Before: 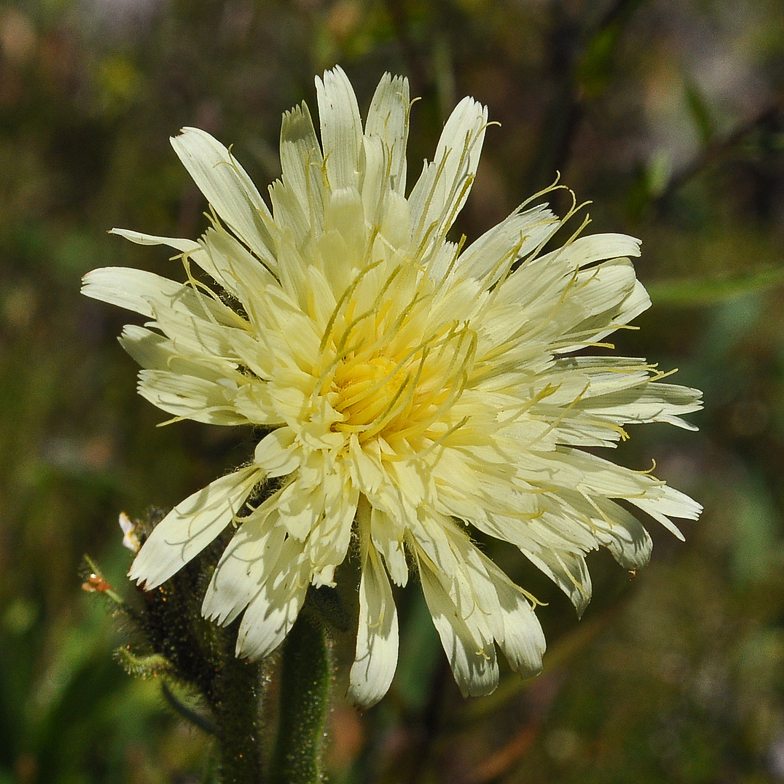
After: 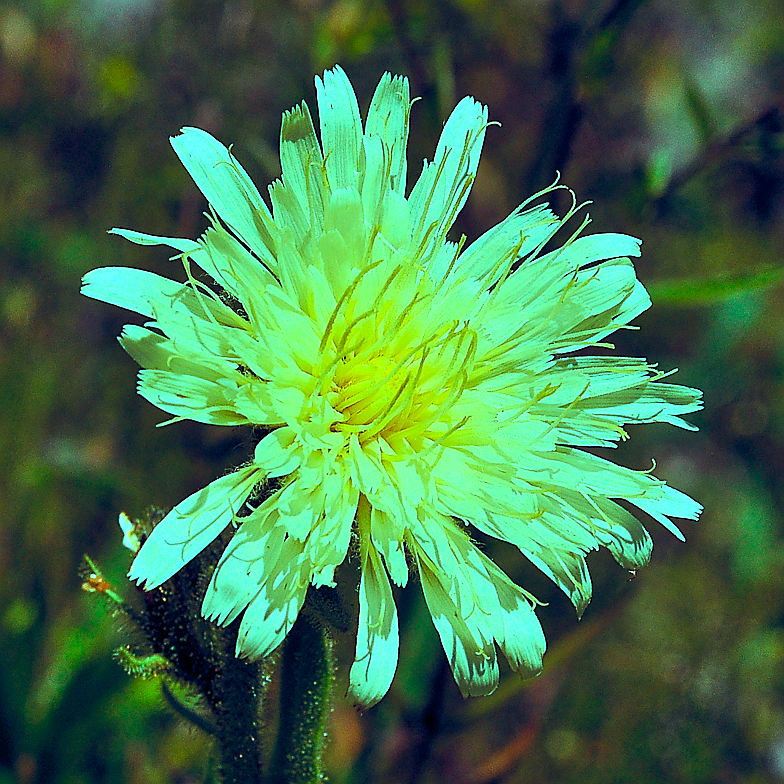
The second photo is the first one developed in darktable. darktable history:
exposure: exposure 0.203 EV, compensate highlight preservation false
color balance rgb: highlights gain › luminance 20.105%, highlights gain › chroma 13.133%, highlights gain › hue 173.78°, global offset › luminance -0.306%, global offset › chroma 0.315%, global offset › hue 262.01°, linear chroma grading › global chroma 15.322%, perceptual saturation grading › global saturation 20%, perceptual saturation grading › highlights -25.042%, perceptual saturation grading › shadows 26.023%, contrast 5.369%
sharpen: radius 1.38, amount 1.251, threshold 0.768
